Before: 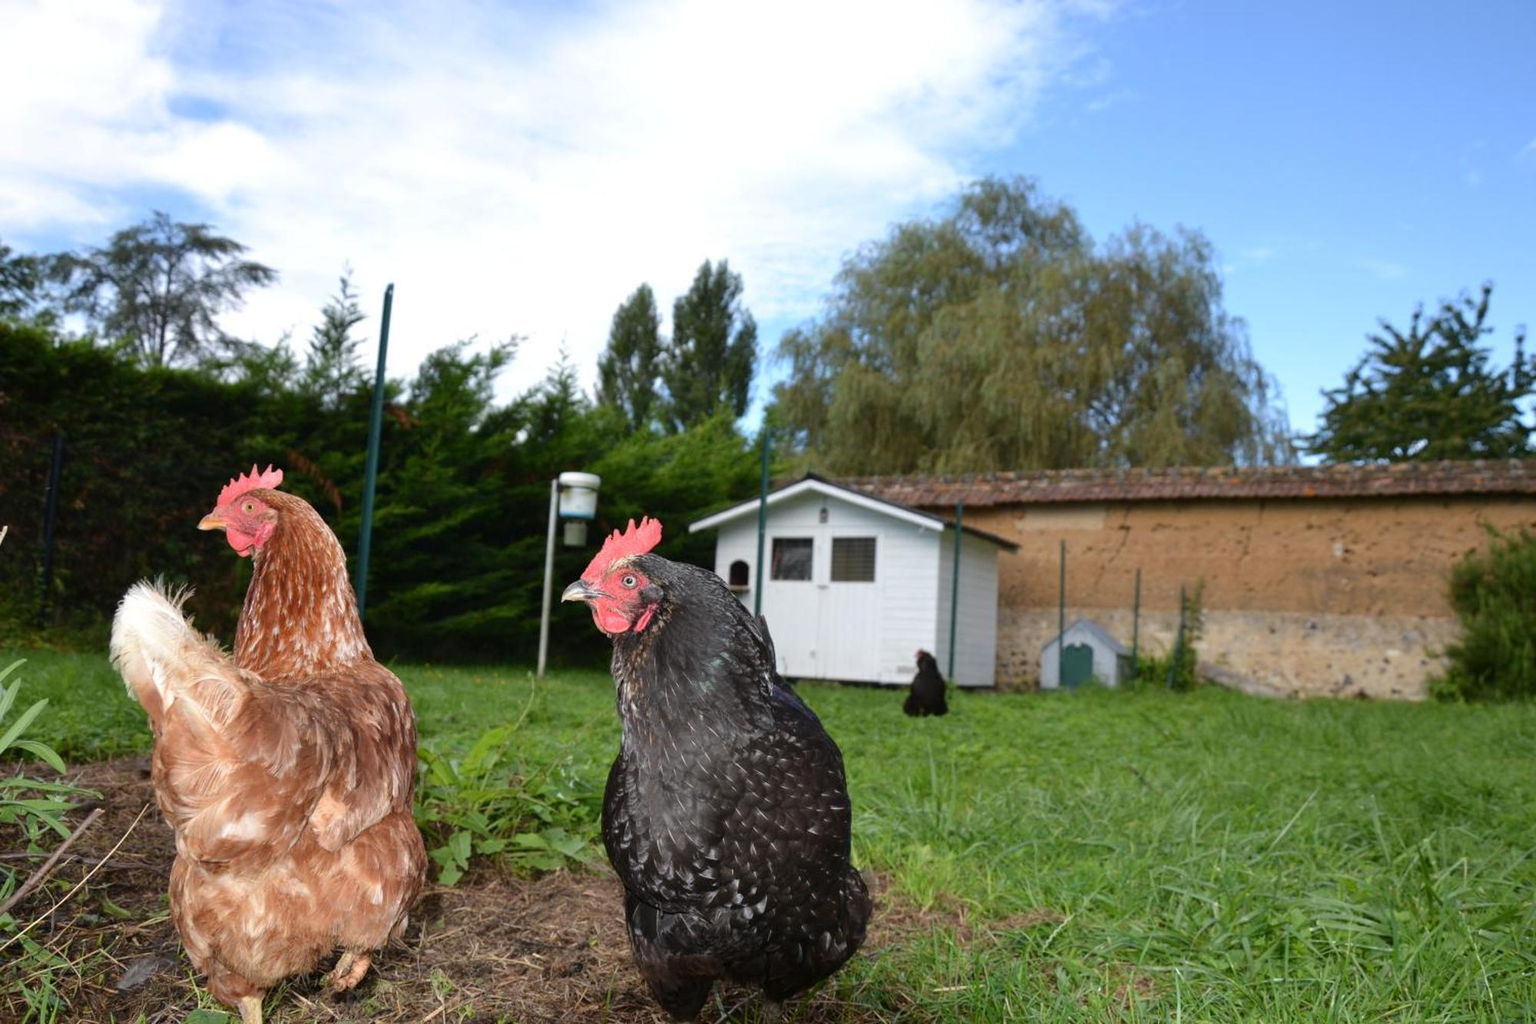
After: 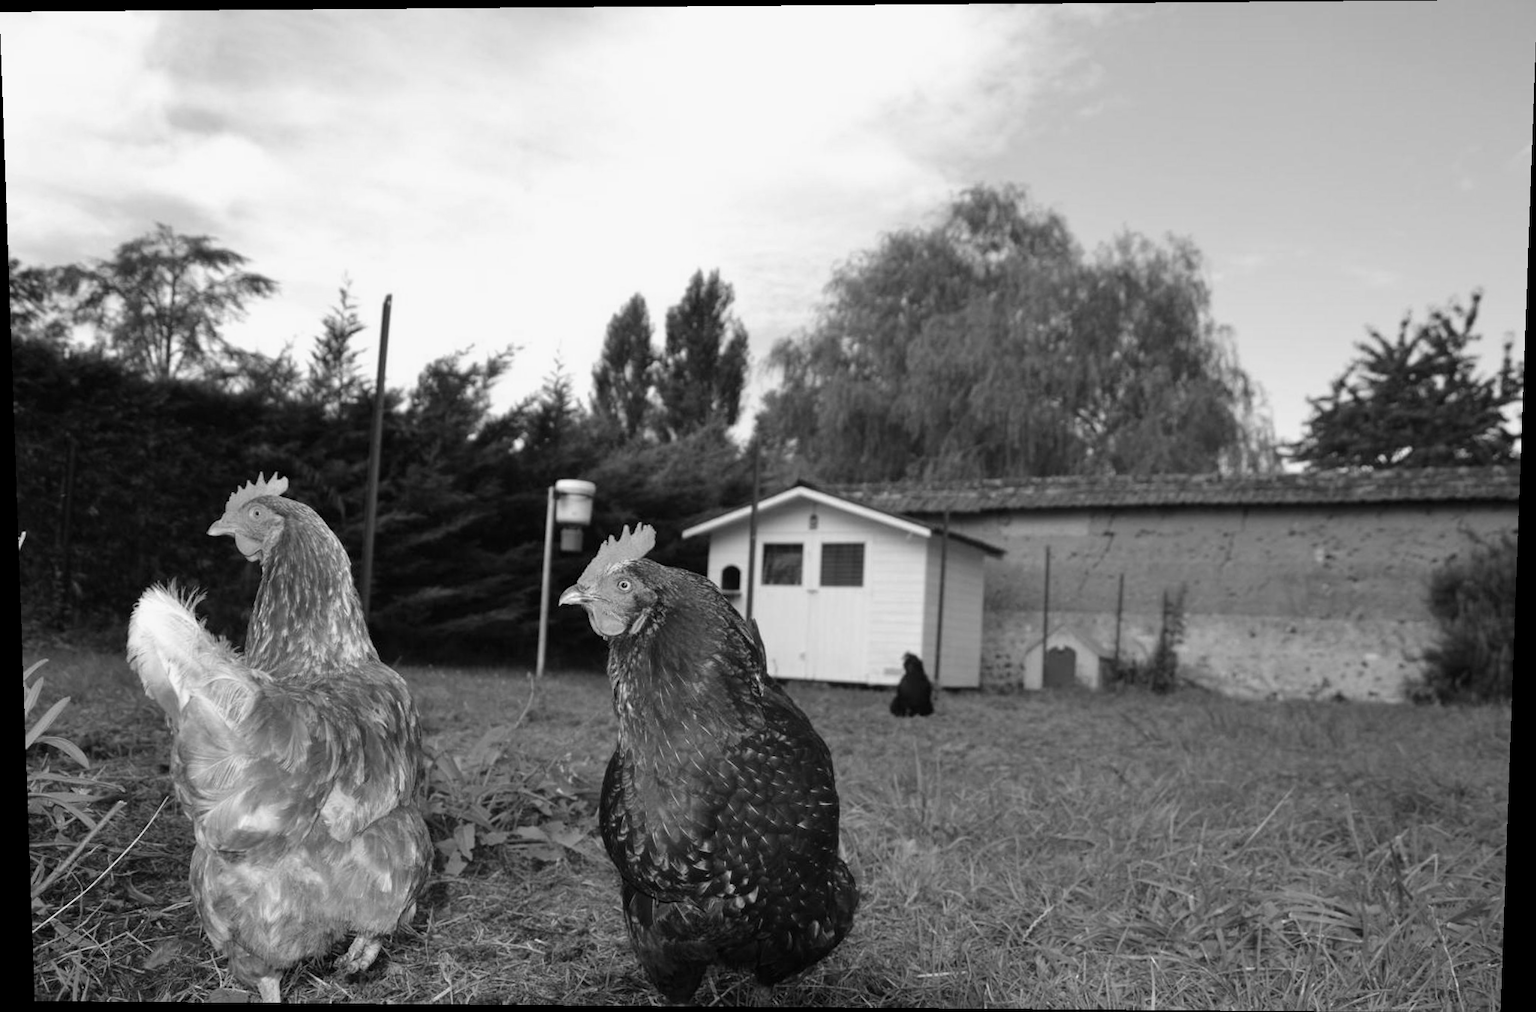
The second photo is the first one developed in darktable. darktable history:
color calibration: output gray [0.267, 0.423, 0.261, 0], illuminant same as pipeline (D50), adaptation none (bypass)
rotate and perspective: lens shift (vertical) 0.048, lens shift (horizontal) -0.024, automatic cropping off
white balance: red 1.045, blue 0.932
